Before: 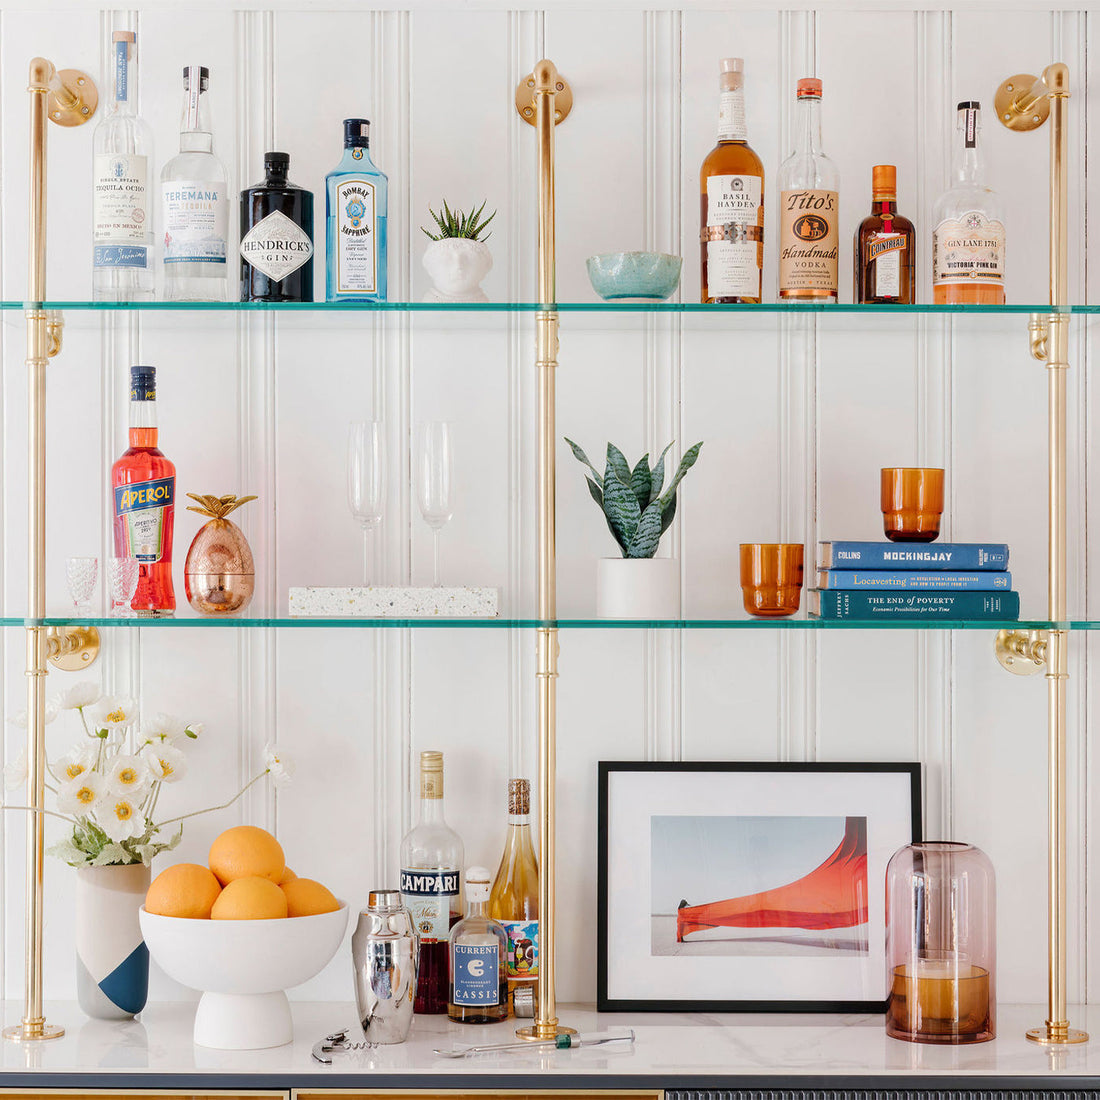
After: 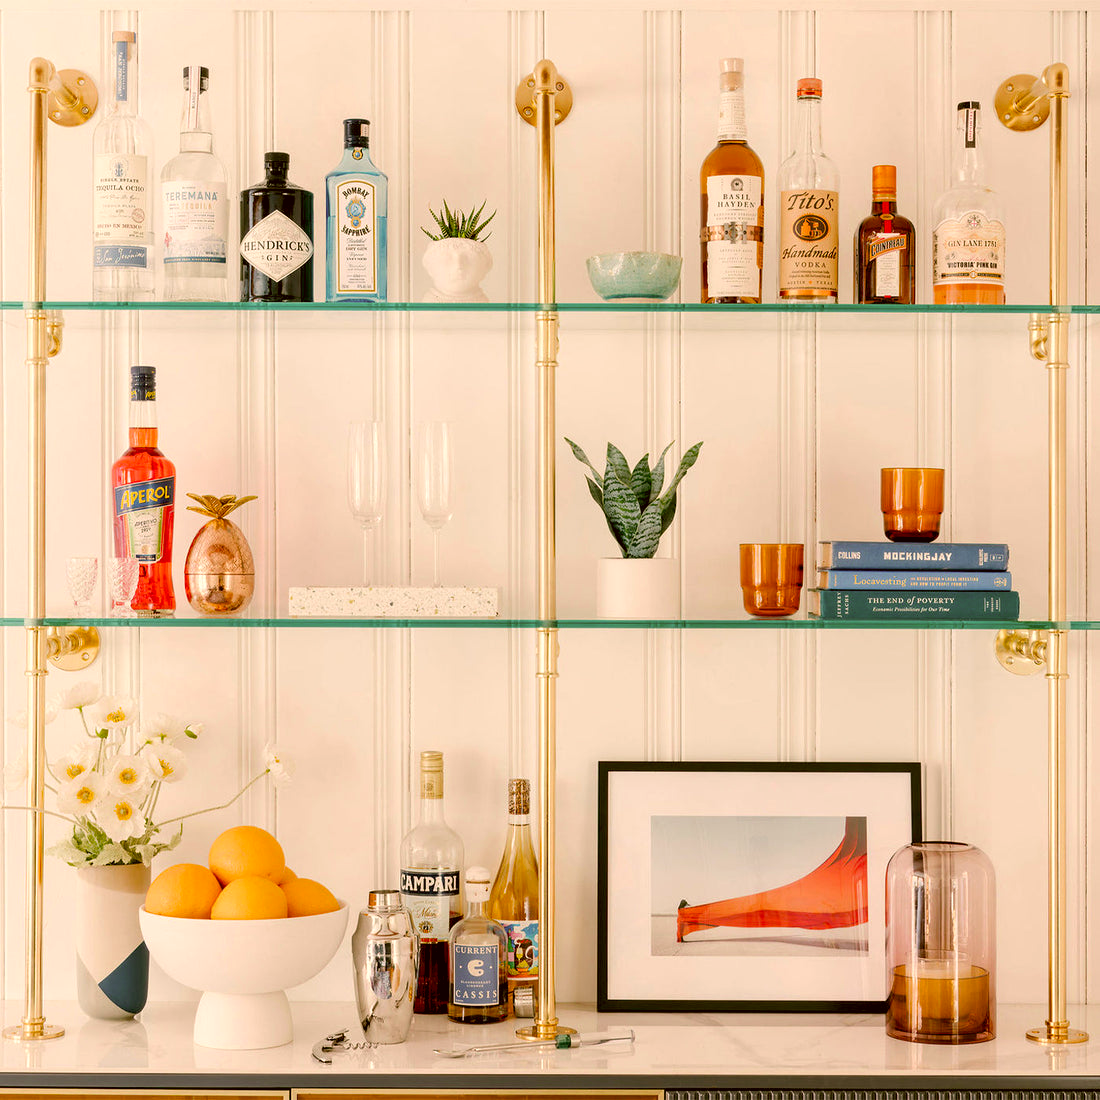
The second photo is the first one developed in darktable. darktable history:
color correction: highlights a* 8.56, highlights b* 15.35, shadows a* -0.655, shadows b* 25.74
color balance rgb: global offset › luminance -0.49%, perceptual saturation grading › global saturation 0.199%, perceptual brilliance grading › highlights 9.992%, perceptual brilliance grading › mid-tones 4.741%, contrast -10.542%
